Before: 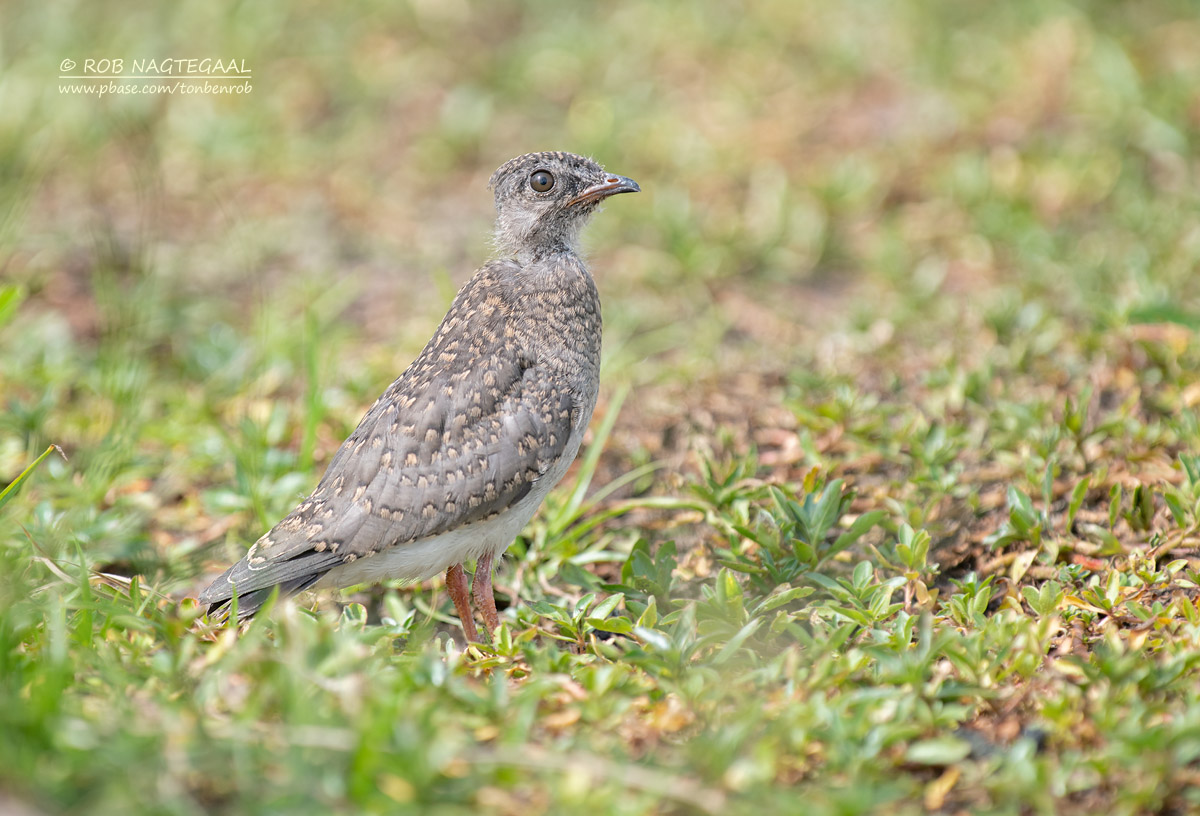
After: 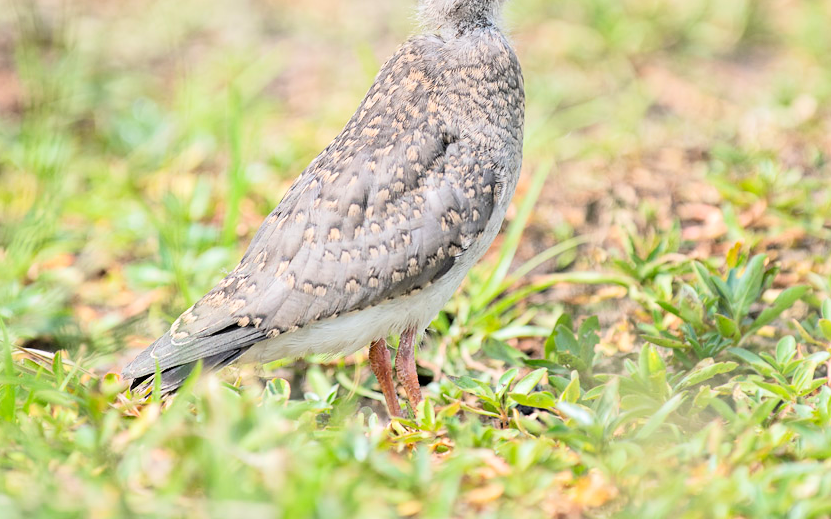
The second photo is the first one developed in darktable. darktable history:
crop: left 6.488%, top 27.668%, right 24.183%, bottom 8.656%
tone curve: curves: ch0 [(0, 0) (0.082, 0.02) (0.129, 0.078) (0.275, 0.301) (0.67, 0.809) (1, 1)], color space Lab, linked channels, preserve colors none
